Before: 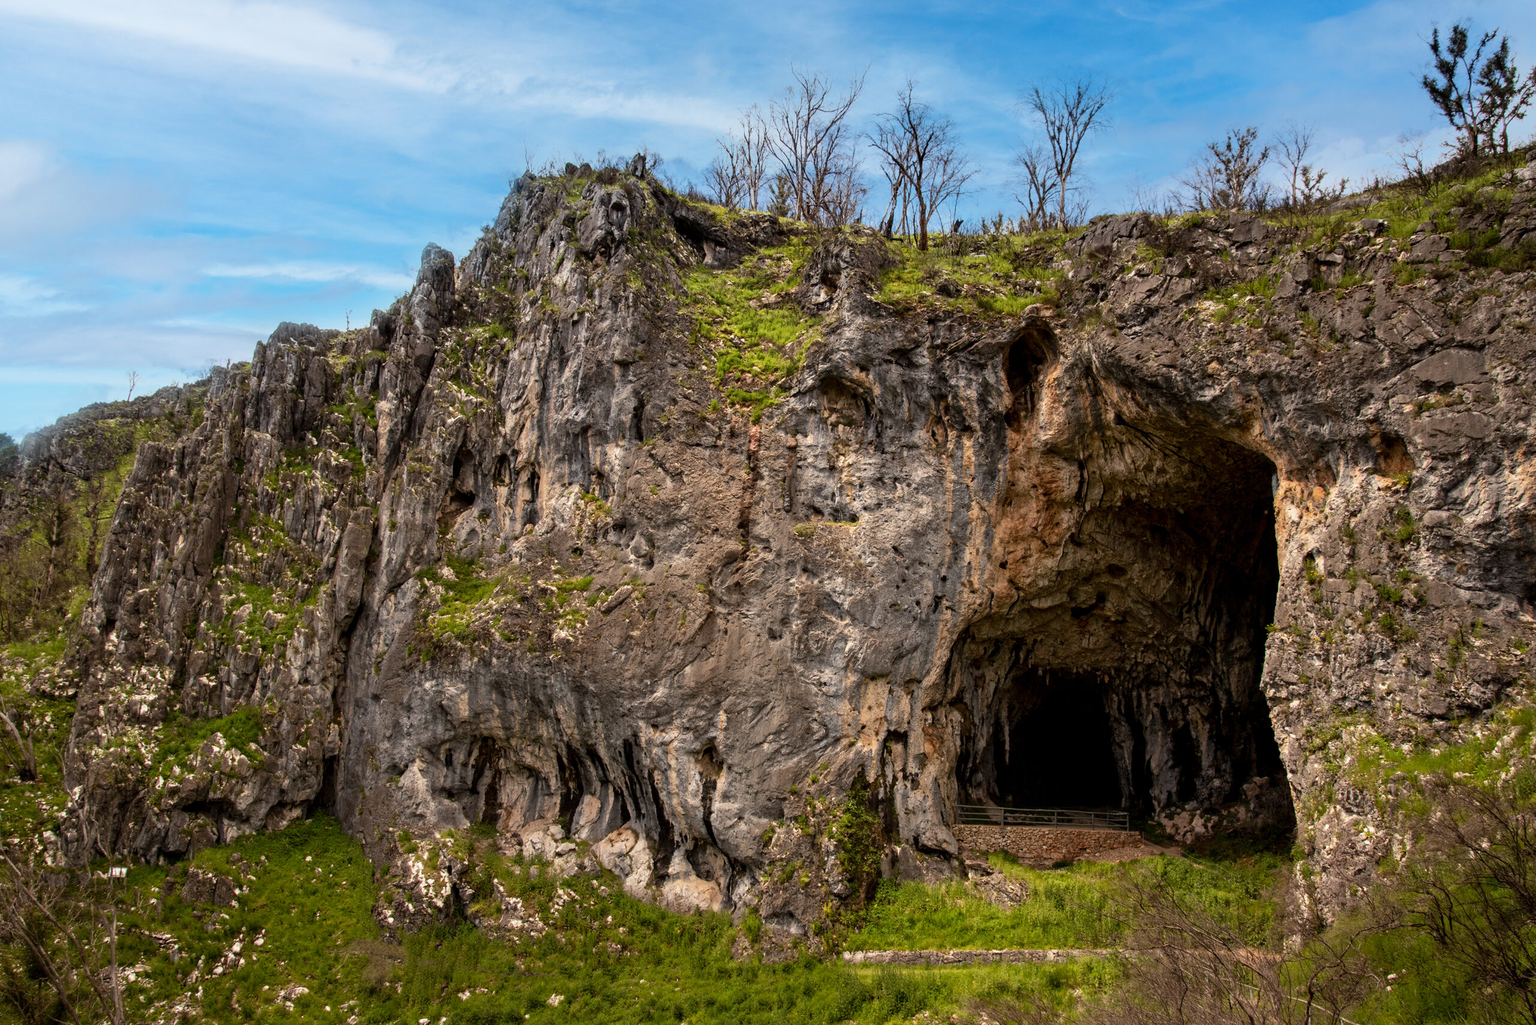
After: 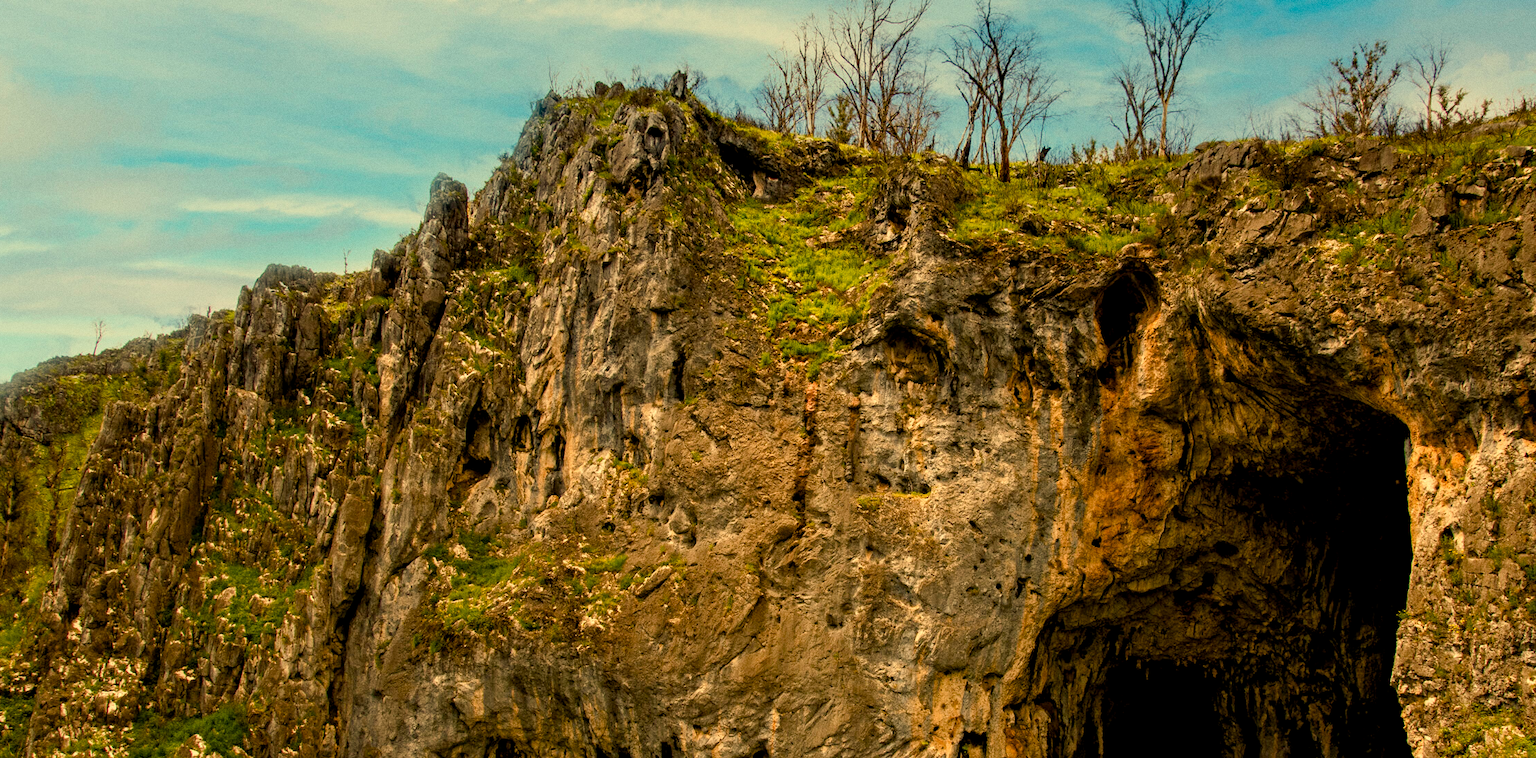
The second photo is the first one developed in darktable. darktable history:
crop: left 3.015%, top 8.969%, right 9.647%, bottom 26.457%
color balance rgb: shadows lift › chroma 3%, shadows lift › hue 240.84°, highlights gain › chroma 3%, highlights gain › hue 73.2°, global offset › luminance -0.5%, perceptual saturation grading › global saturation 20%, perceptual saturation grading › highlights -25%, perceptual saturation grading › shadows 50%, global vibrance 25.26%
grain: coarseness 0.09 ISO
white balance: red 1.08, blue 0.791
